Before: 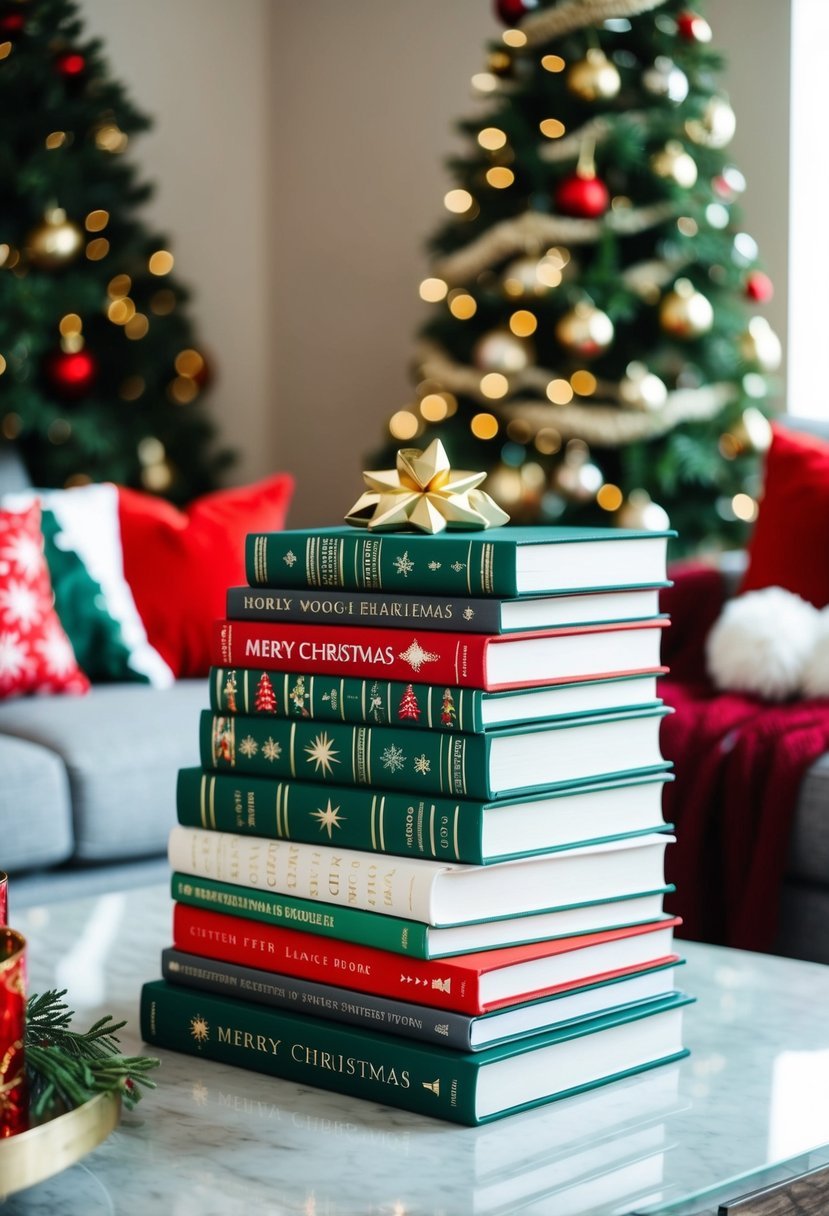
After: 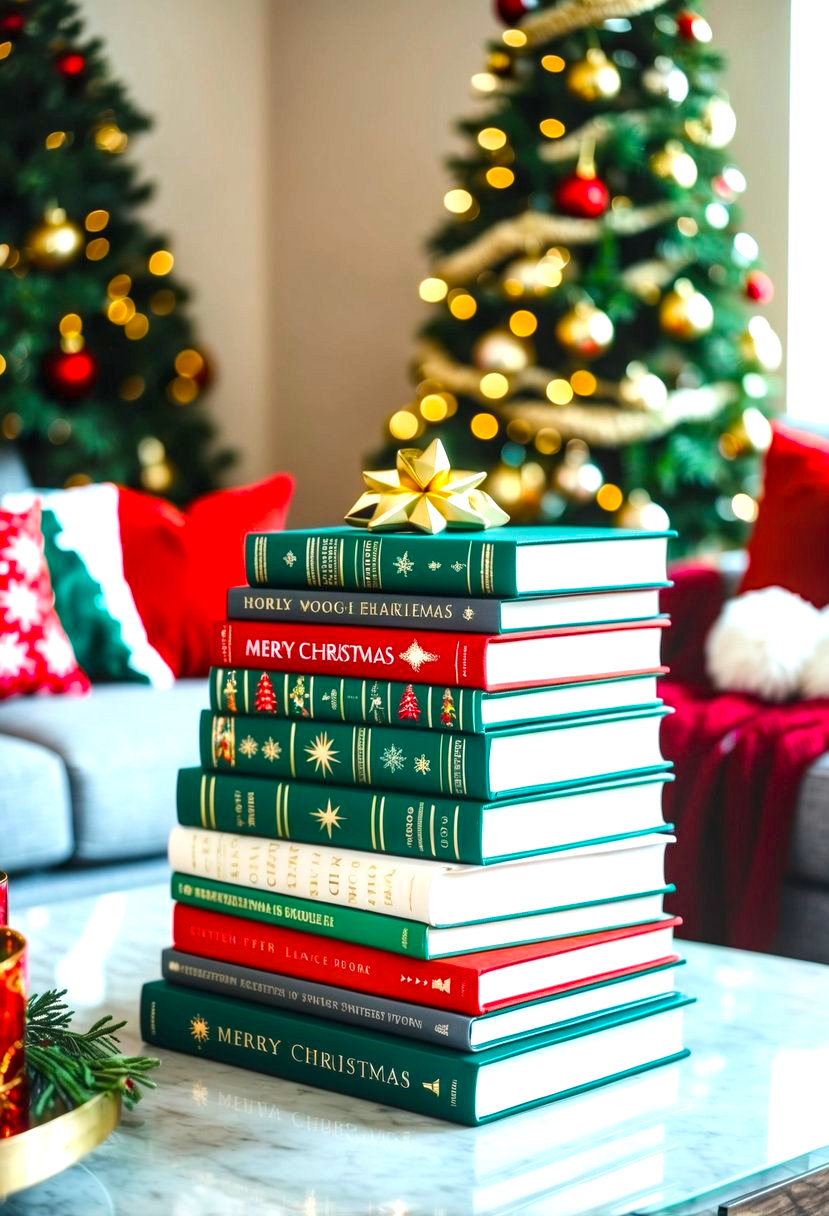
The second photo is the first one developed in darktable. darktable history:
local contrast: on, module defaults
exposure: black level correction 0, exposure 0.7 EV, compensate exposure bias true, compensate highlight preservation false
color balance rgb: perceptual saturation grading › global saturation 40%, global vibrance 15%
